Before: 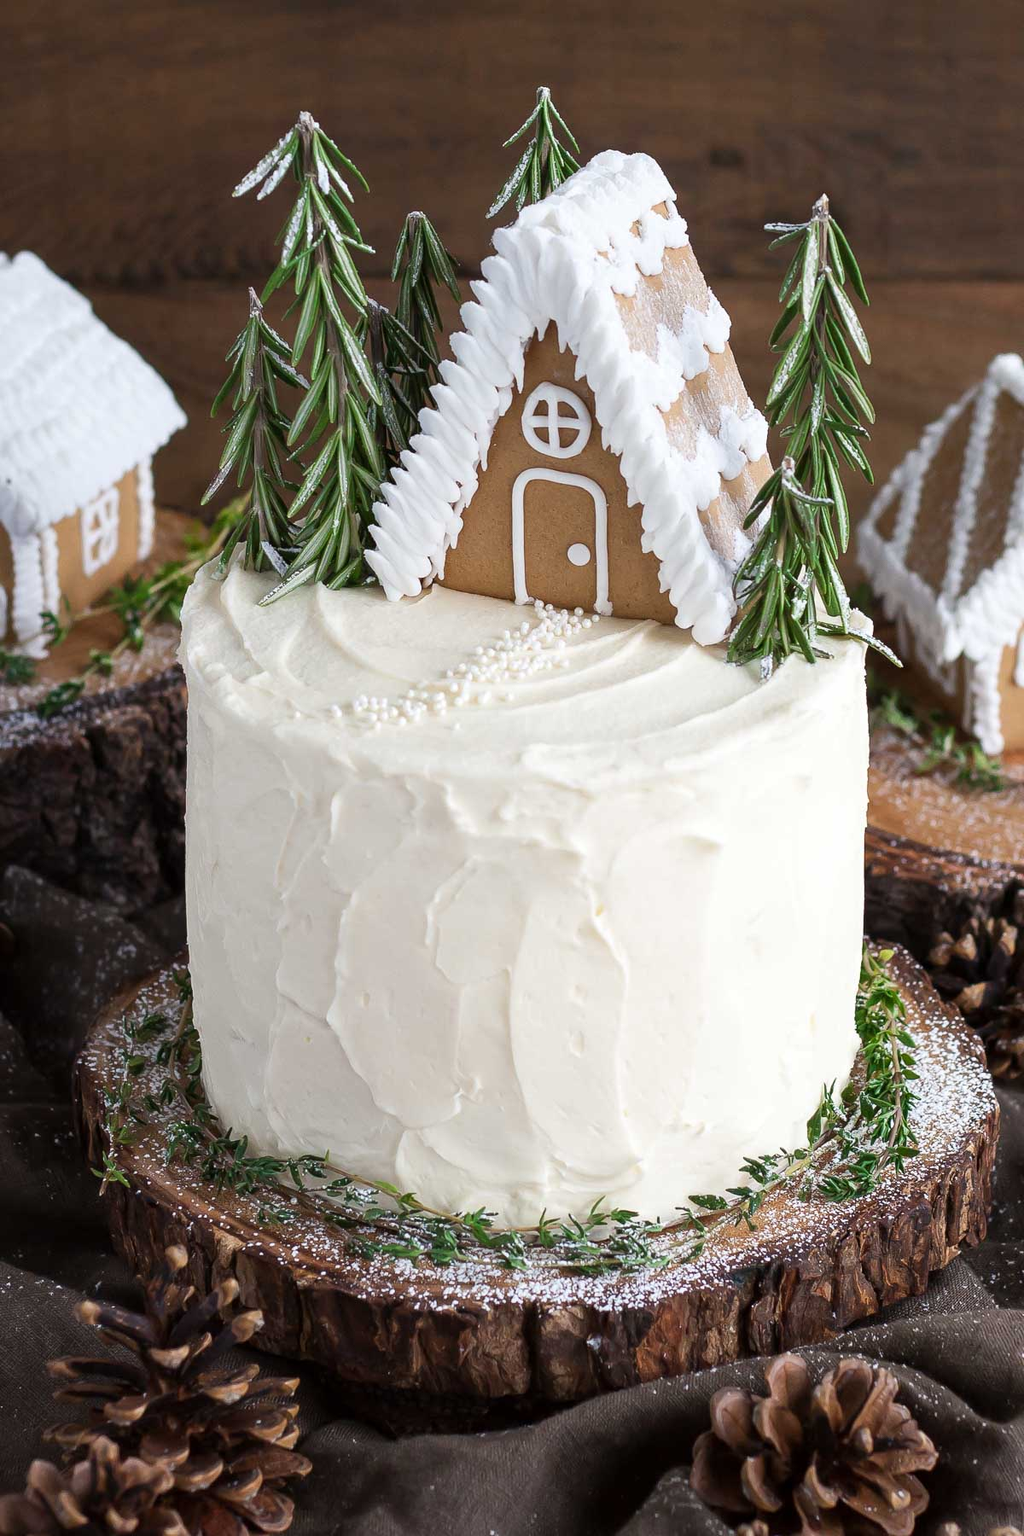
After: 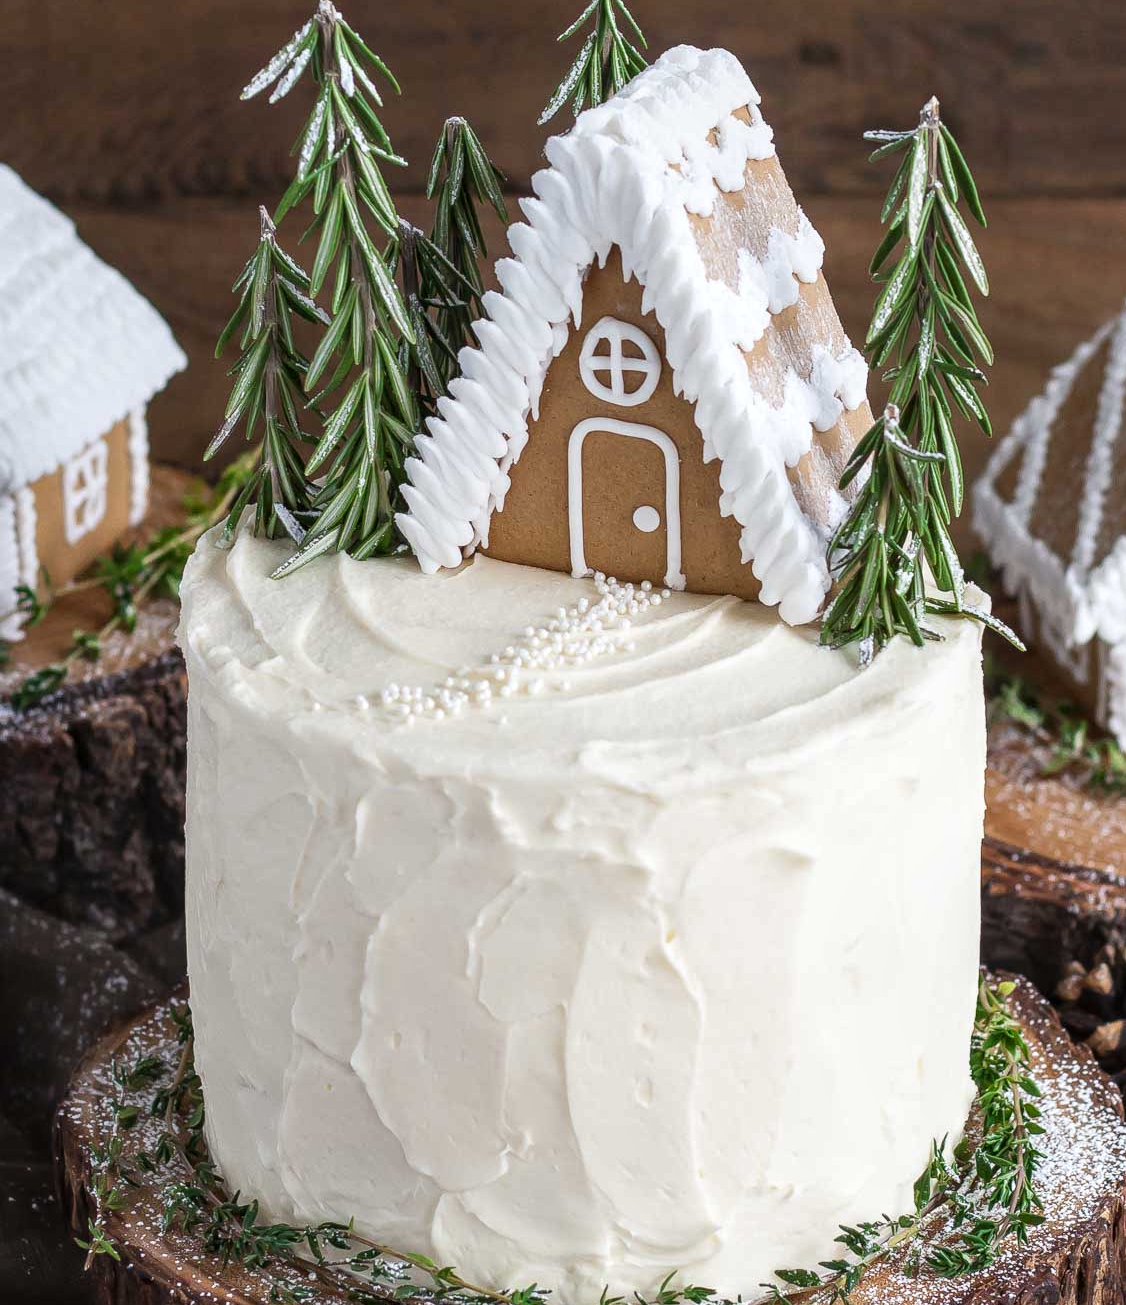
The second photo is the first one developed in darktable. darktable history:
crop: left 2.737%, top 7.287%, right 3.421%, bottom 20.179%
local contrast: on, module defaults
